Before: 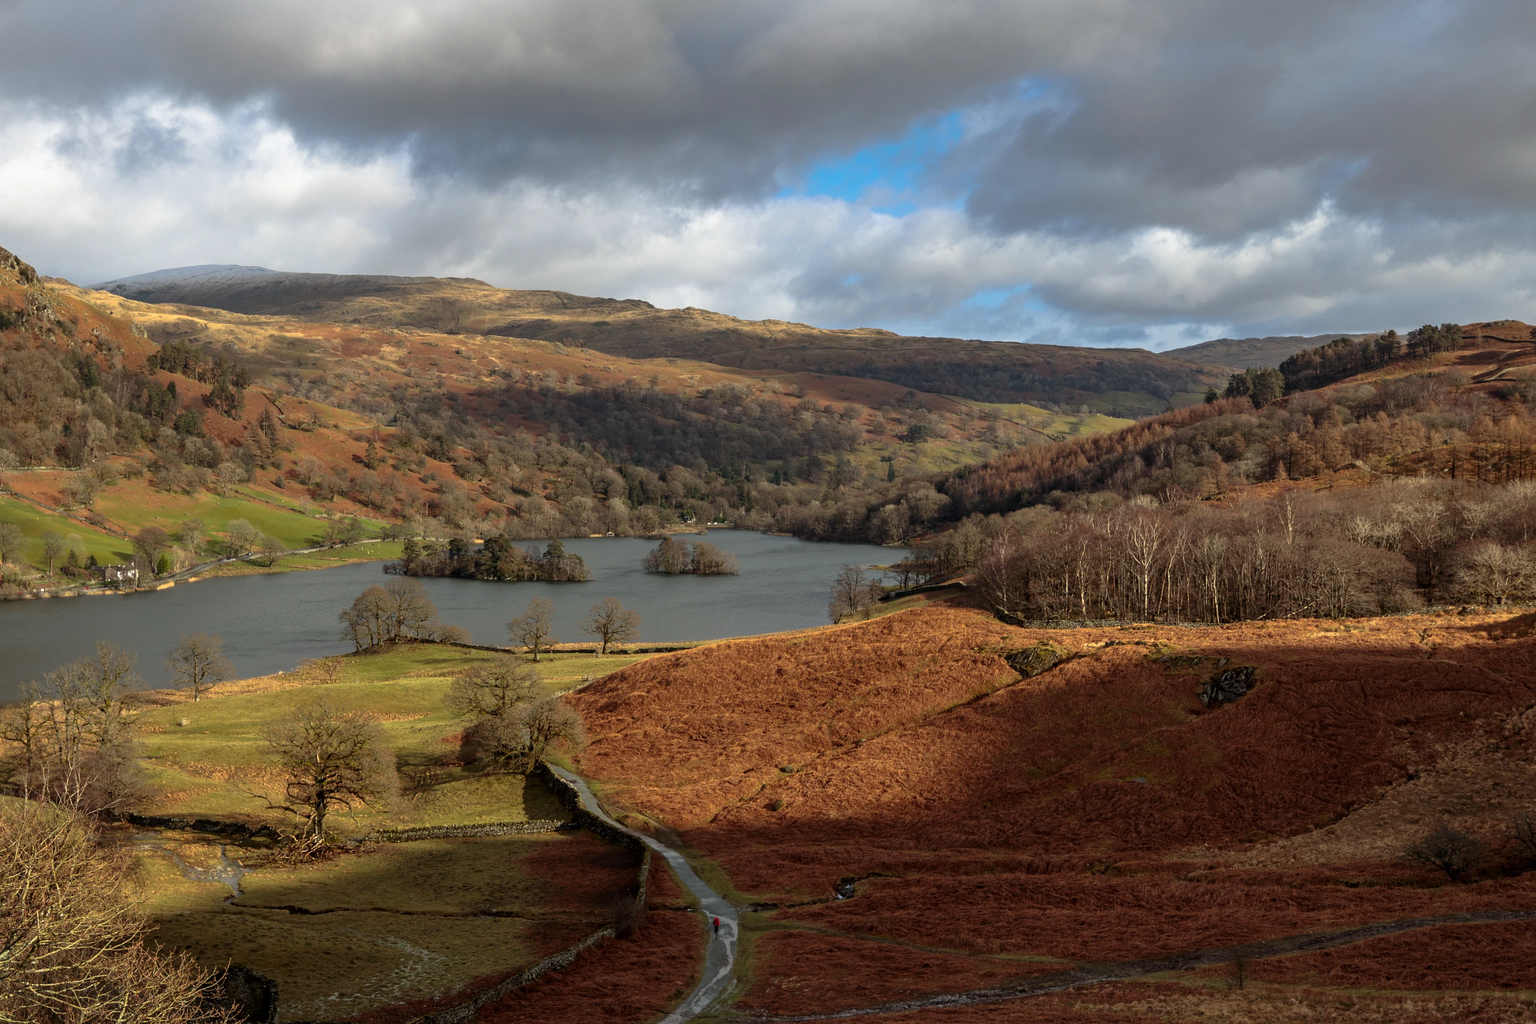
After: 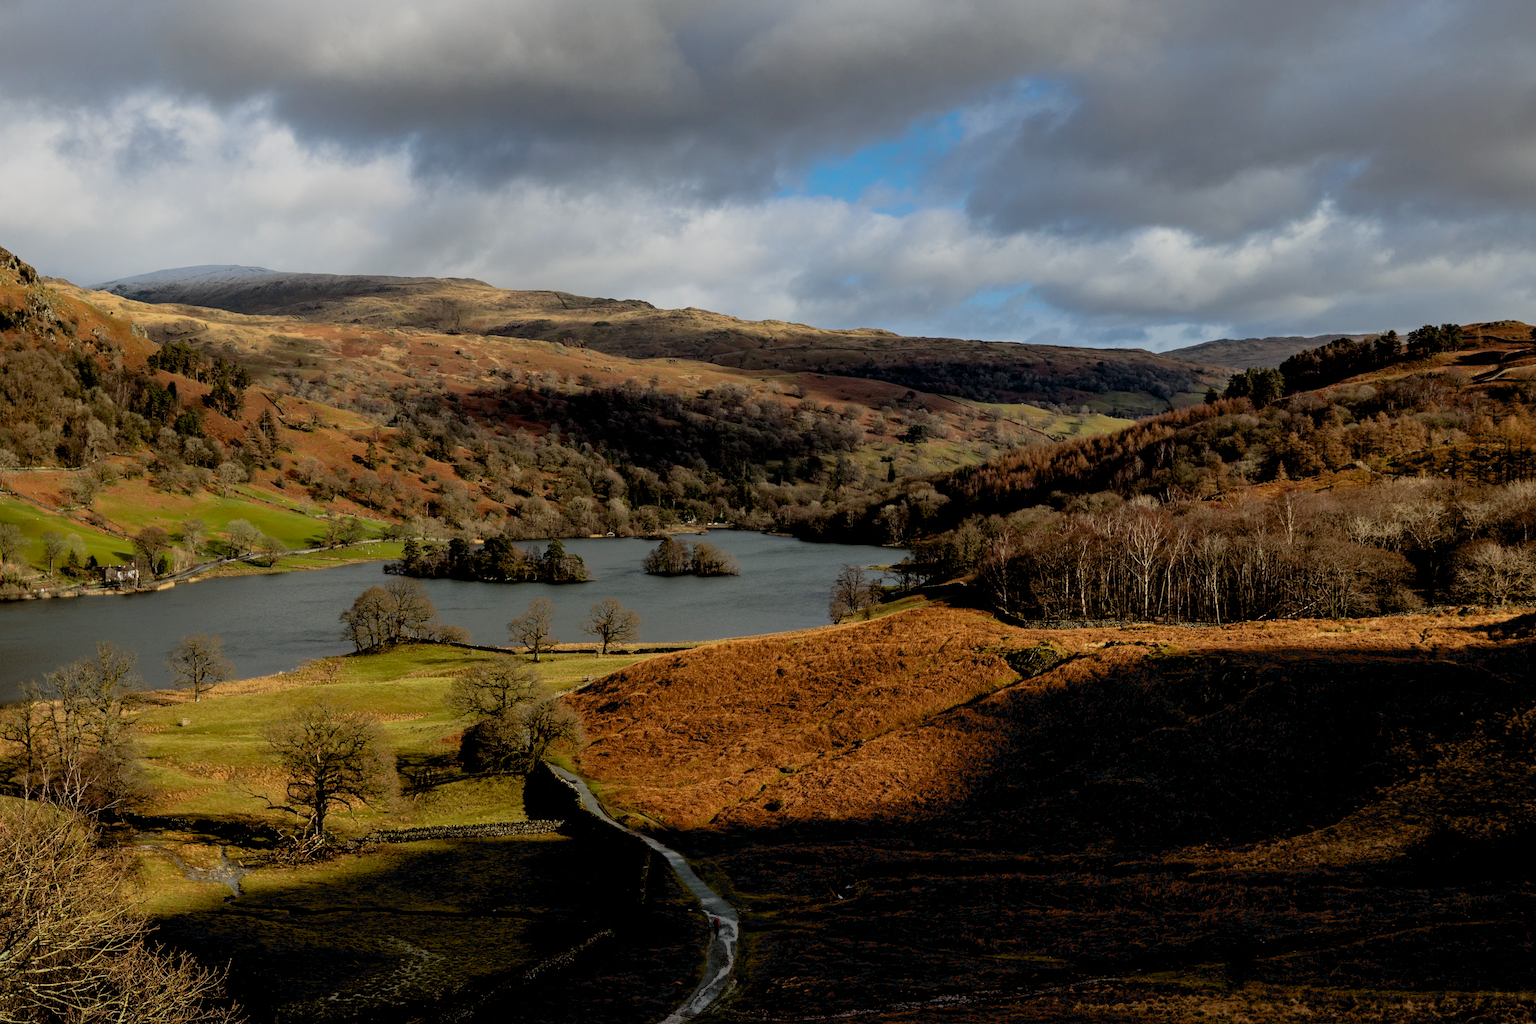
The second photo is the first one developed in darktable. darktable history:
filmic rgb: black relative exposure -7.65 EV, white relative exposure 4.56 EV, hardness 3.61
exposure: black level correction 0.03, exposure -0.074 EV, compensate highlight preservation false
